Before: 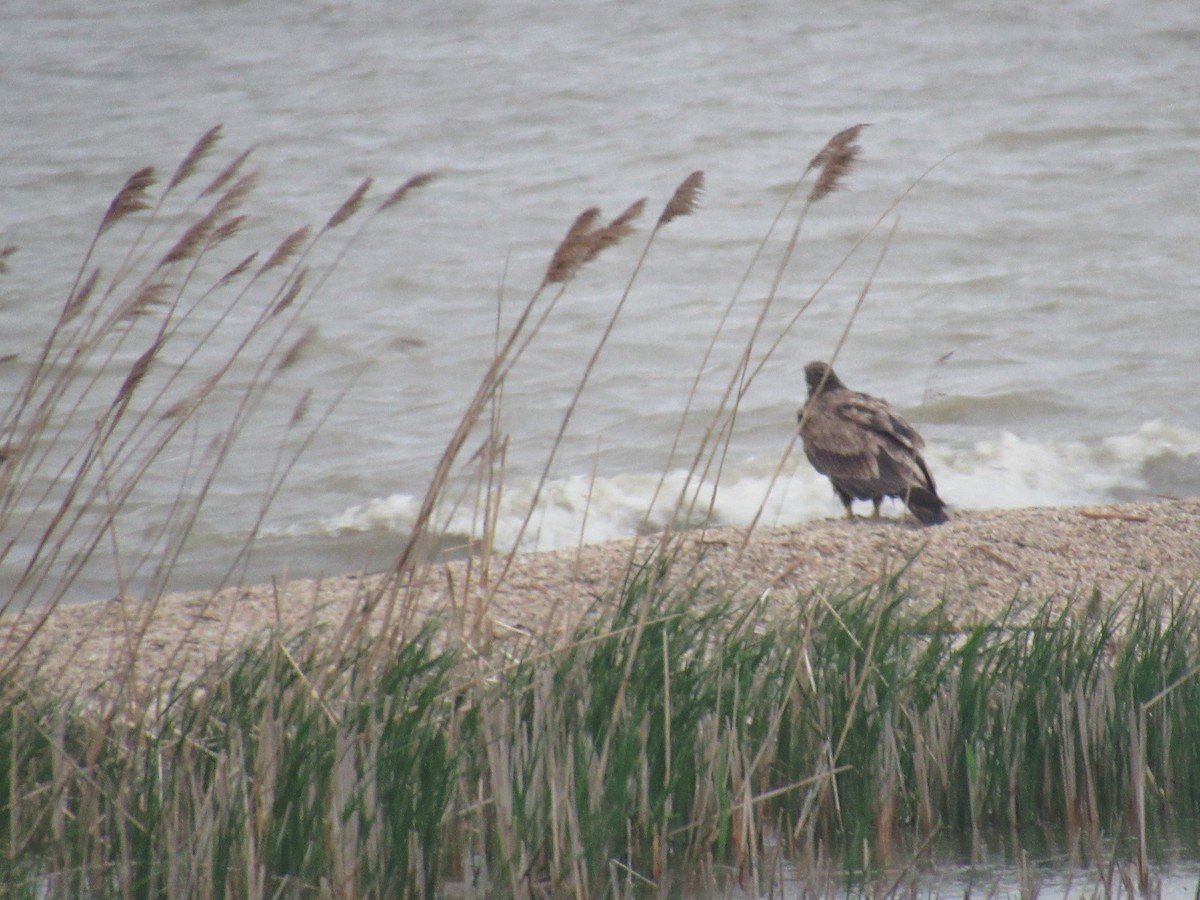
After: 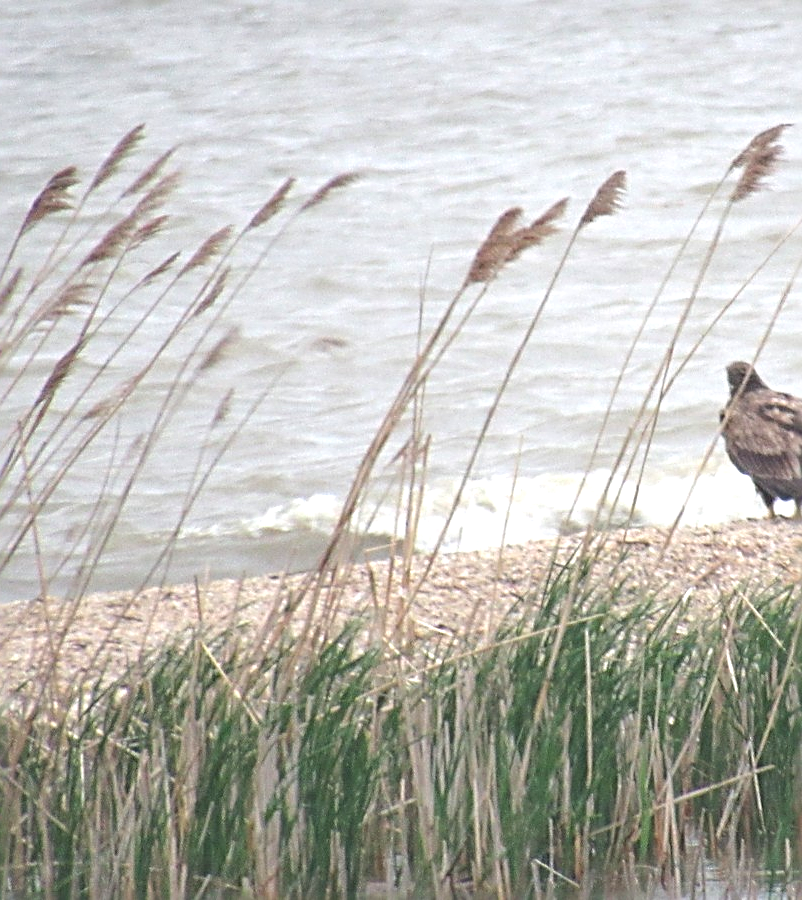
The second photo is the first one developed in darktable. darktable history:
exposure: exposure 0.431 EV, compensate highlight preservation false
sharpen: radius 3.035, amount 0.769
crop and rotate: left 6.531%, right 26.578%
tone equalizer: -8 EV -0.43 EV, -7 EV -0.361 EV, -6 EV -0.317 EV, -5 EV -0.243 EV, -3 EV 0.229 EV, -2 EV 0.319 EV, -1 EV 0.41 EV, +0 EV 0.397 EV
